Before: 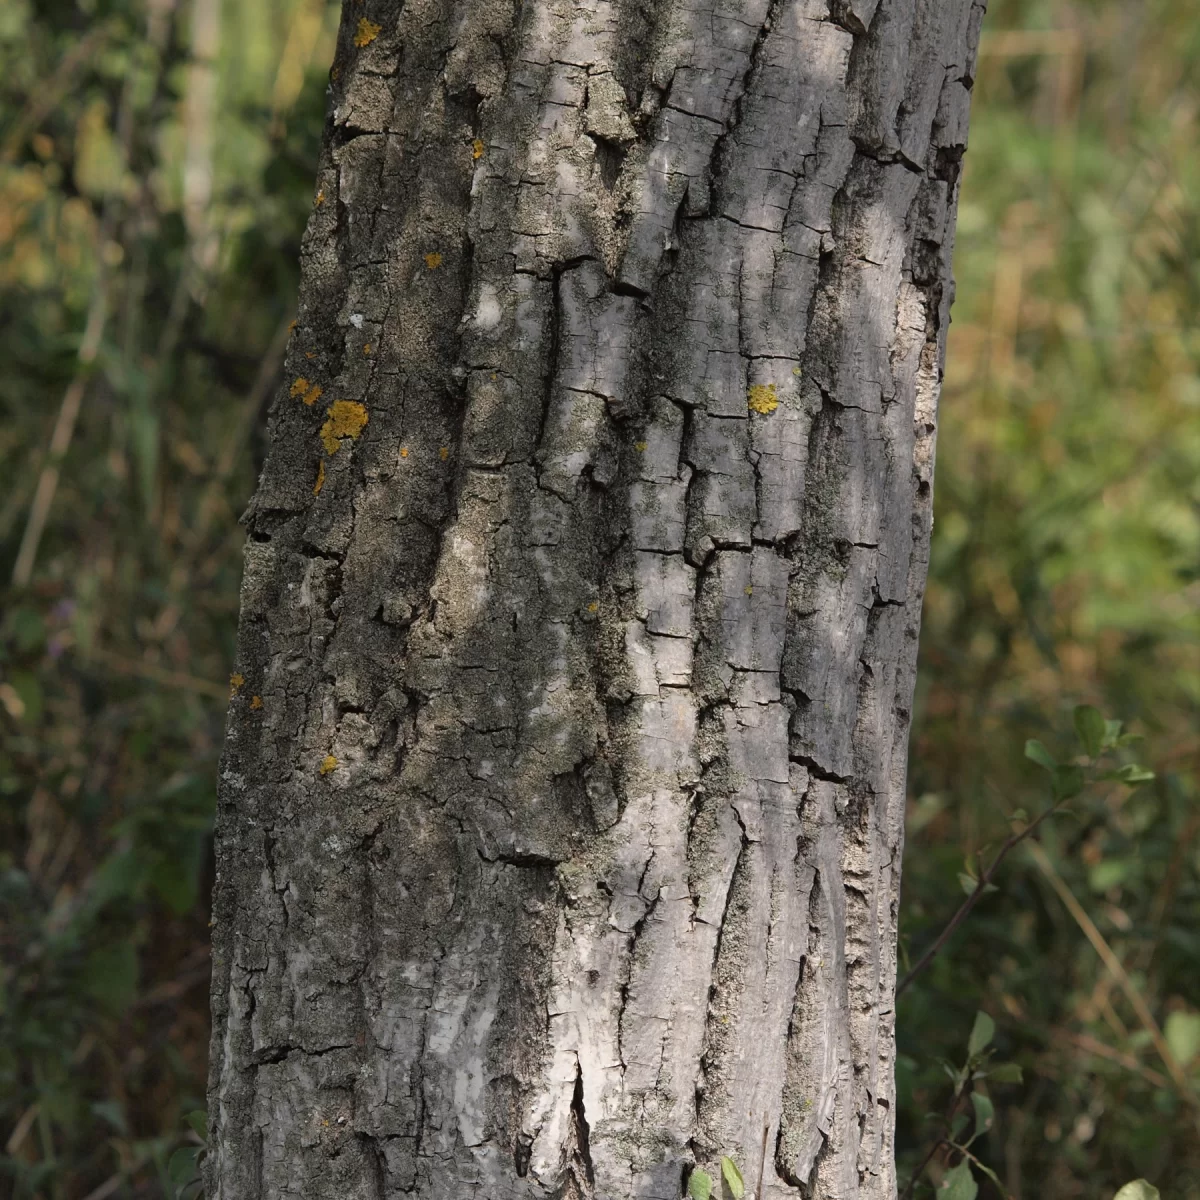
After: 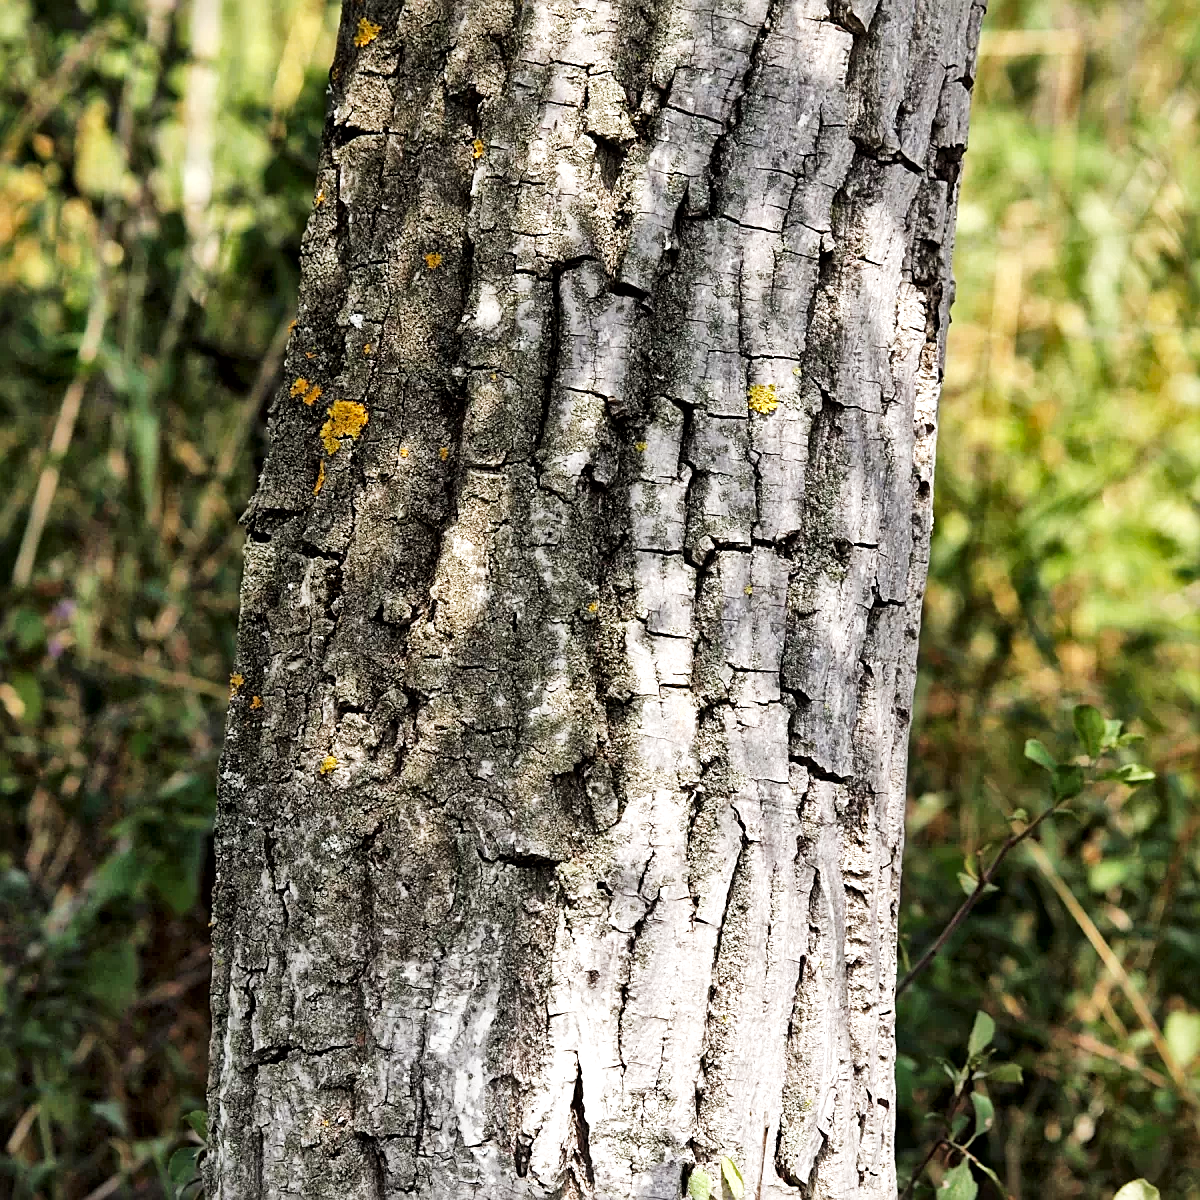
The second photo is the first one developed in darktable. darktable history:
local contrast: mode bilateral grid, contrast 20, coarseness 19, detail 163%, midtone range 0.2
base curve: curves: ch0 [(0, 0) (0.007, 0.004) (0.027, 0.03) (0.046, 0.07) (0.207, 0.54) (0.442, 0.872) (0.673, 0.972) (1, 1)], preserve colors none
sharpen: on, module defaults
